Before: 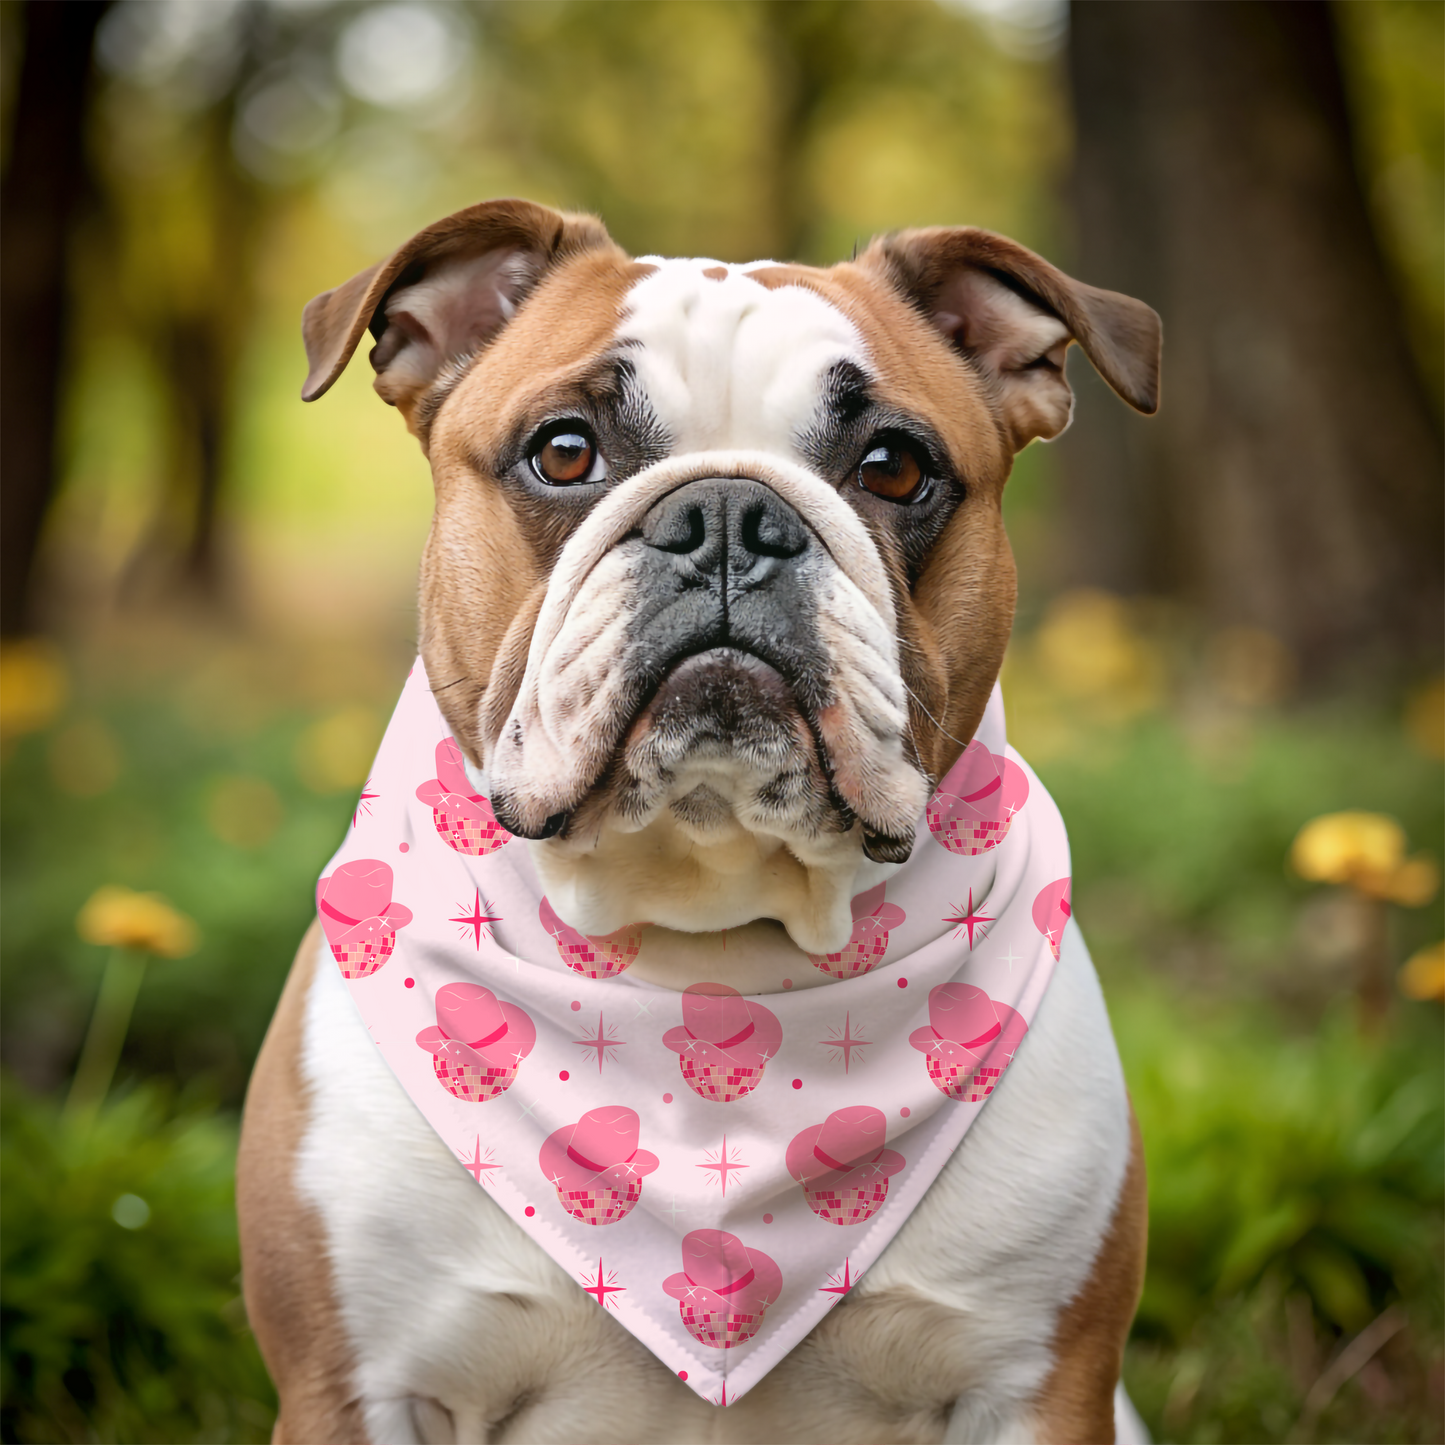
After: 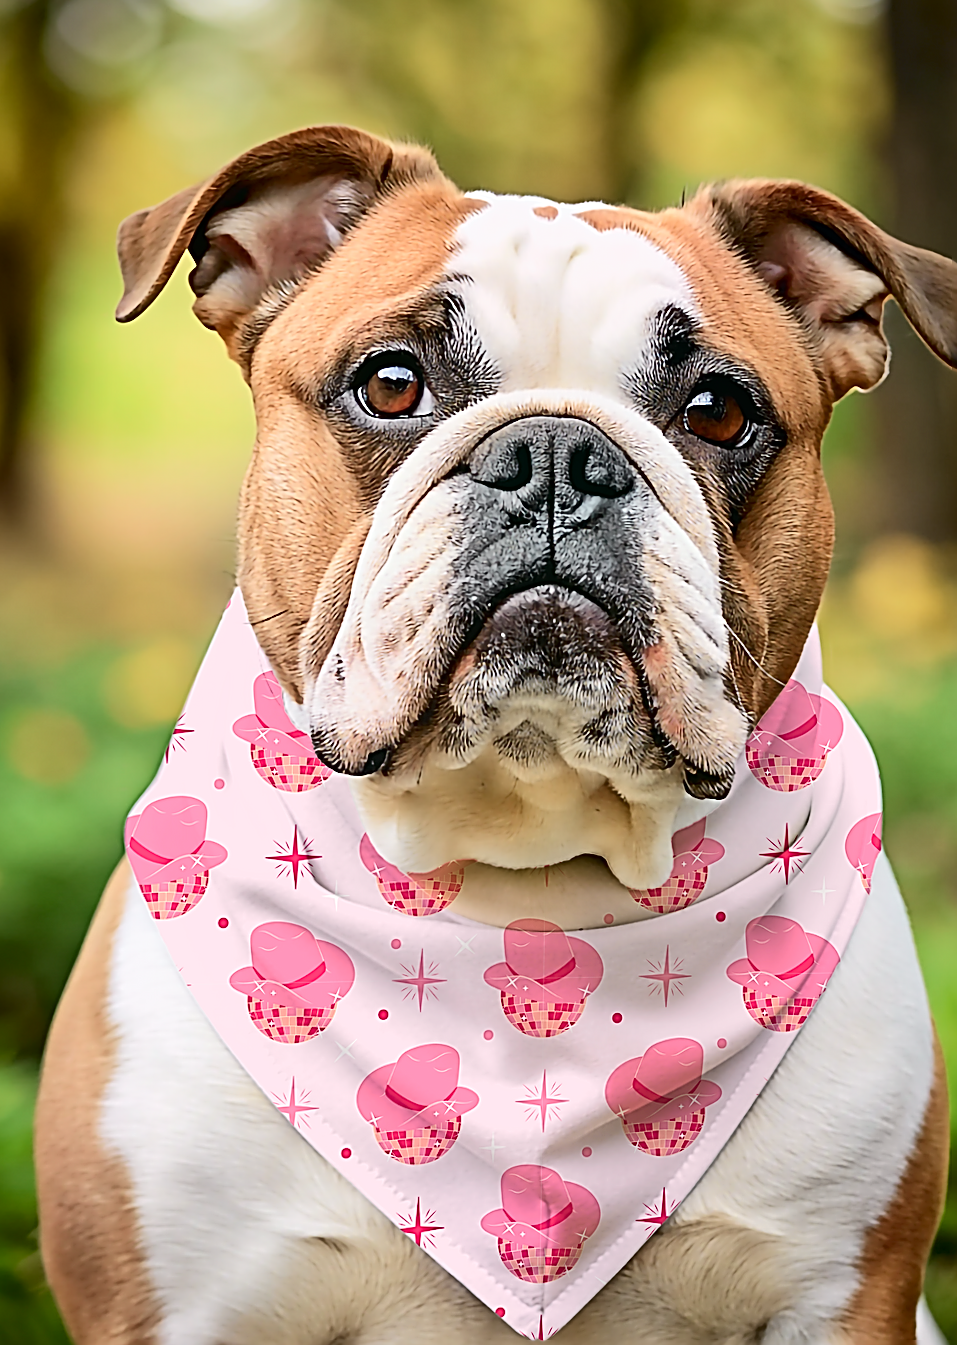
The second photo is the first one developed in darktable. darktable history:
sharpen: amount 2
crop and rotate: left 15.446%, right 17.836%
tone curve: curves: ch0 [(0, 0) (0.051, 0.03) (0.096, 0.071) (0.251, 0.234) (0.461, 0.515) (0.605, 0.692) (0.761, 0.824) (0.881, 0.907) (1, 0.984)]; ch1 [(0, 0) (0.1, 0.038) (0.318, 0.243) (0.399, 0.351) (0.478, 0.469) (0.499, 0.499) (0.534, 0.541) (0.567, 0.592) (0.601, 0.629) (0.666, 0.7) (1, 1)]; ch2 [(0, 0) (0.453, 0.45) (0.479, 0.483) (0.504, 0.499) (0.52, 0.519) (0.541, 0.559) (0.601, 0.622) (0.824, 0.815) (1, 1)], color space Lab, independent channels, preserve colors none
rotate and perspective: rotation 0.679°, lens shift (horizontal) 0.136, crop left 0.009, crop right 0.991, crop top 0.078, crop bottom 0.95
